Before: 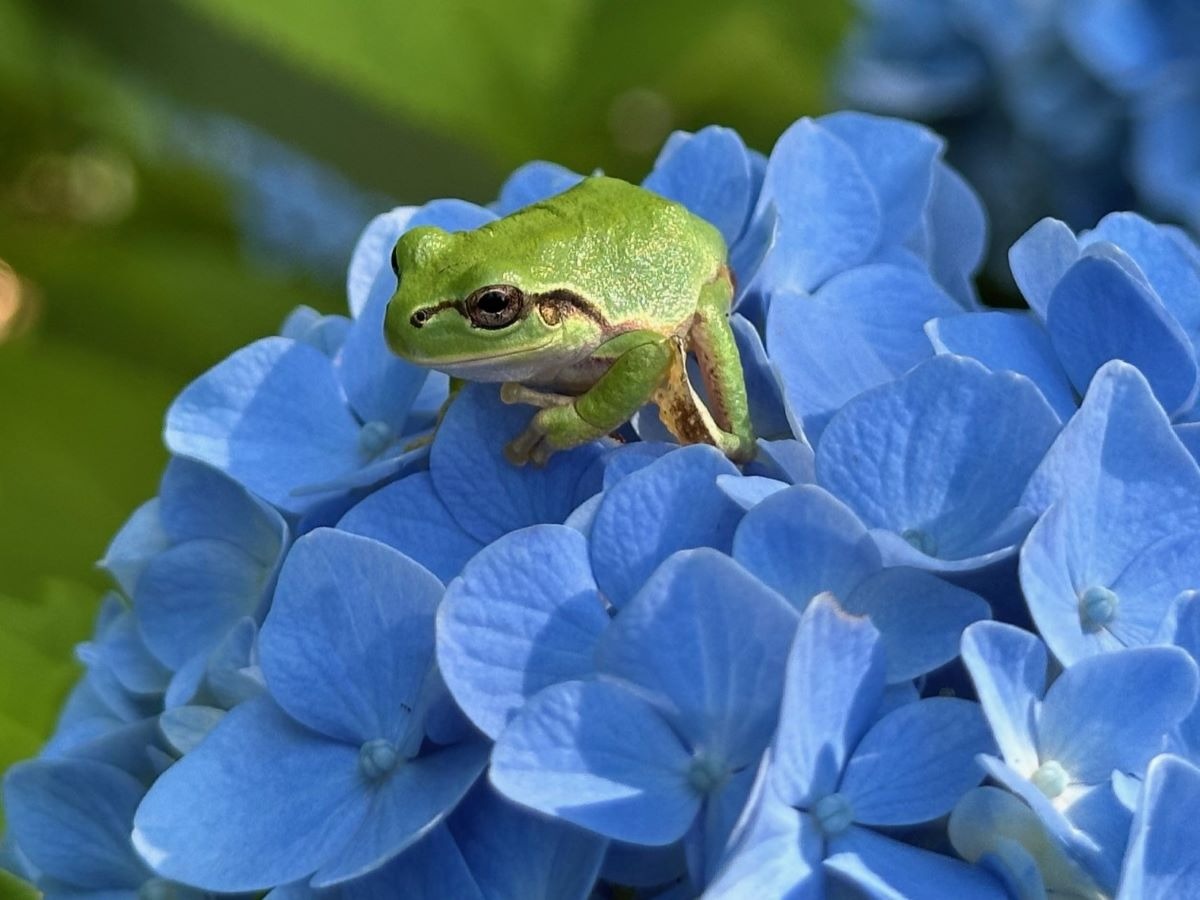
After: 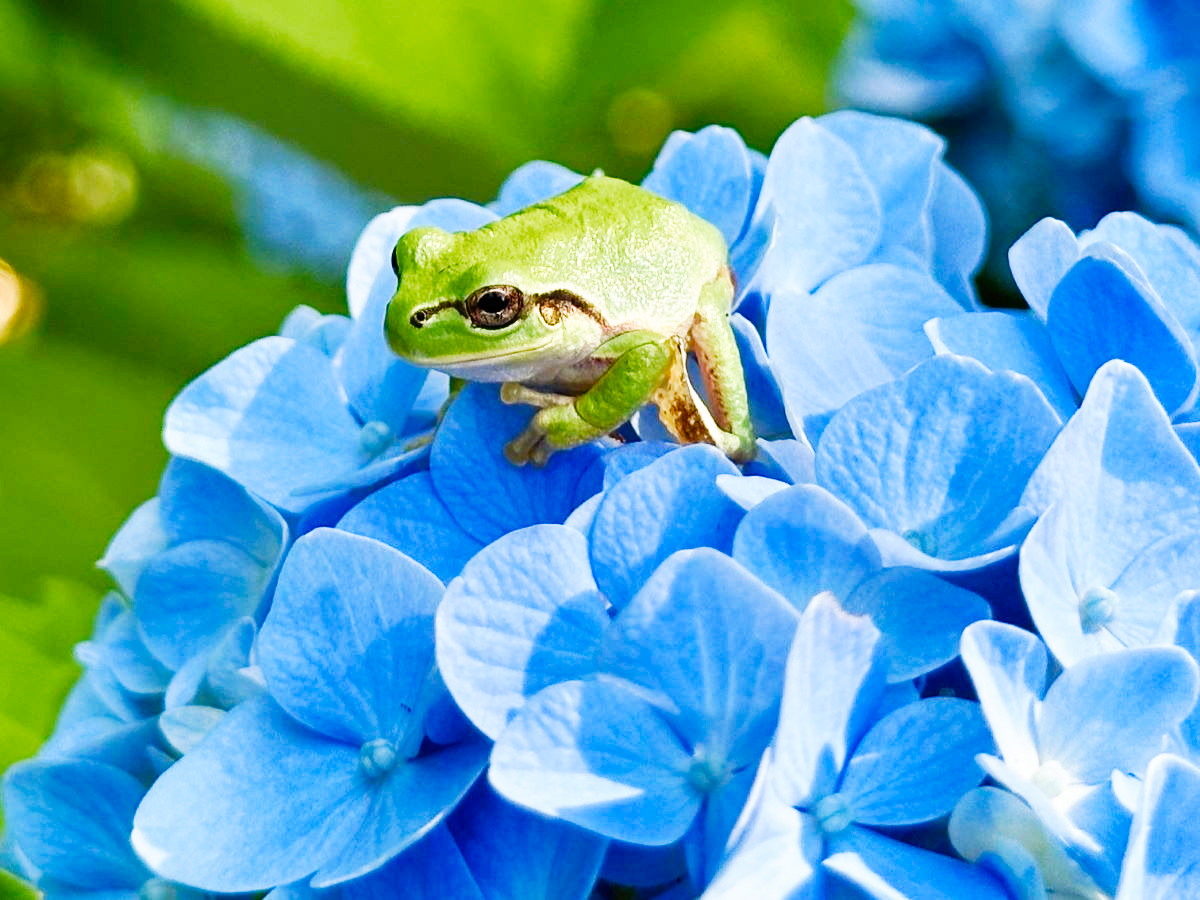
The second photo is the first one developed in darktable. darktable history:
color balance rgb: shadows lift › chroma 1%, shadows lift › hue 113°, highlights gain › chroma 0.2%, highlights gain › hue 333°, perceptual saturation grading › global saturation 20%, perceptual saturation grading › highlights -50%, perceptual saturation grading › shadows 25%, contrast -10%
base curve: curves: ch0 [(0, 0) (0.007, 0.004) (0.027, 0.03) (0.046, 0.07) (0.207, 0.54) (0.442, 0.872) (0.673, 0.972) (1, 1)], preserve colors none
